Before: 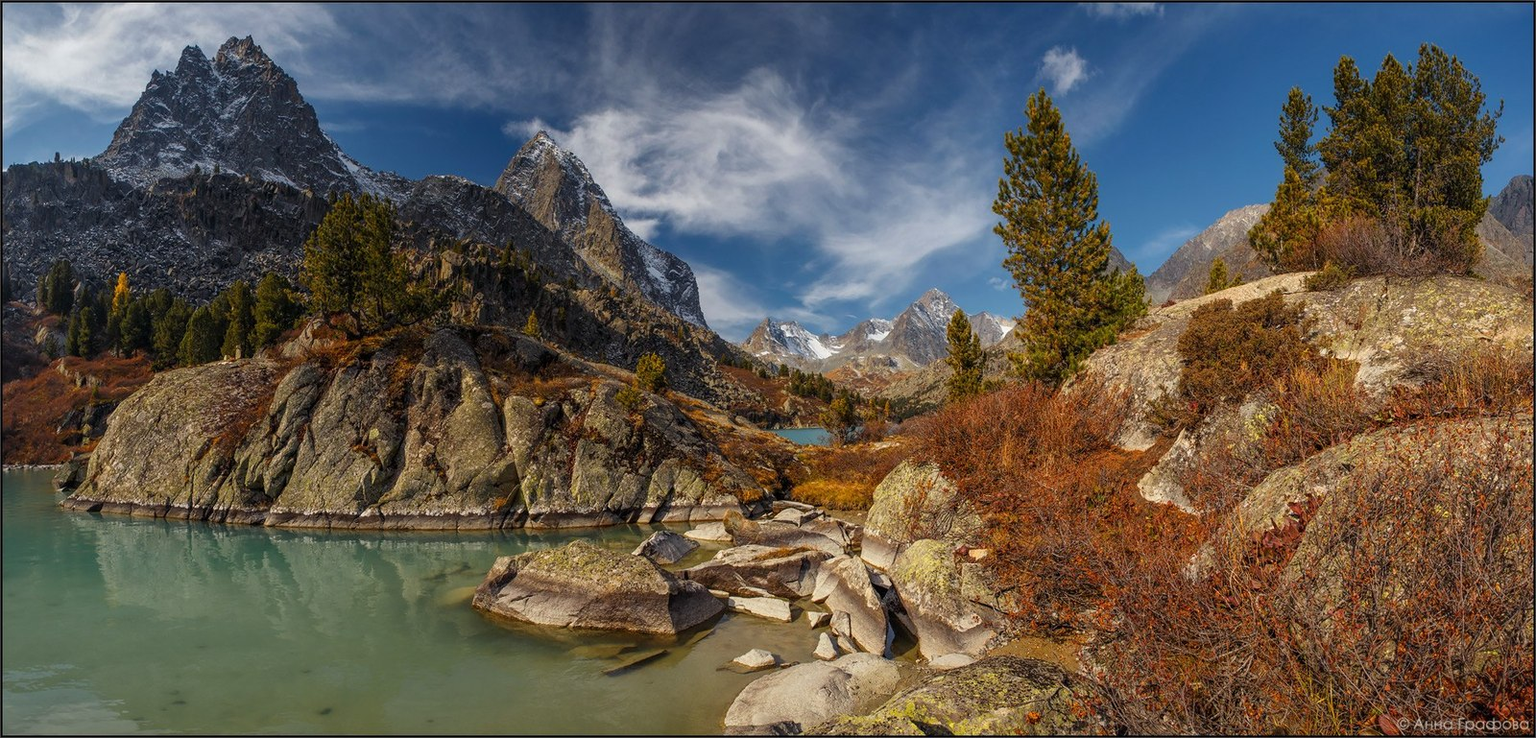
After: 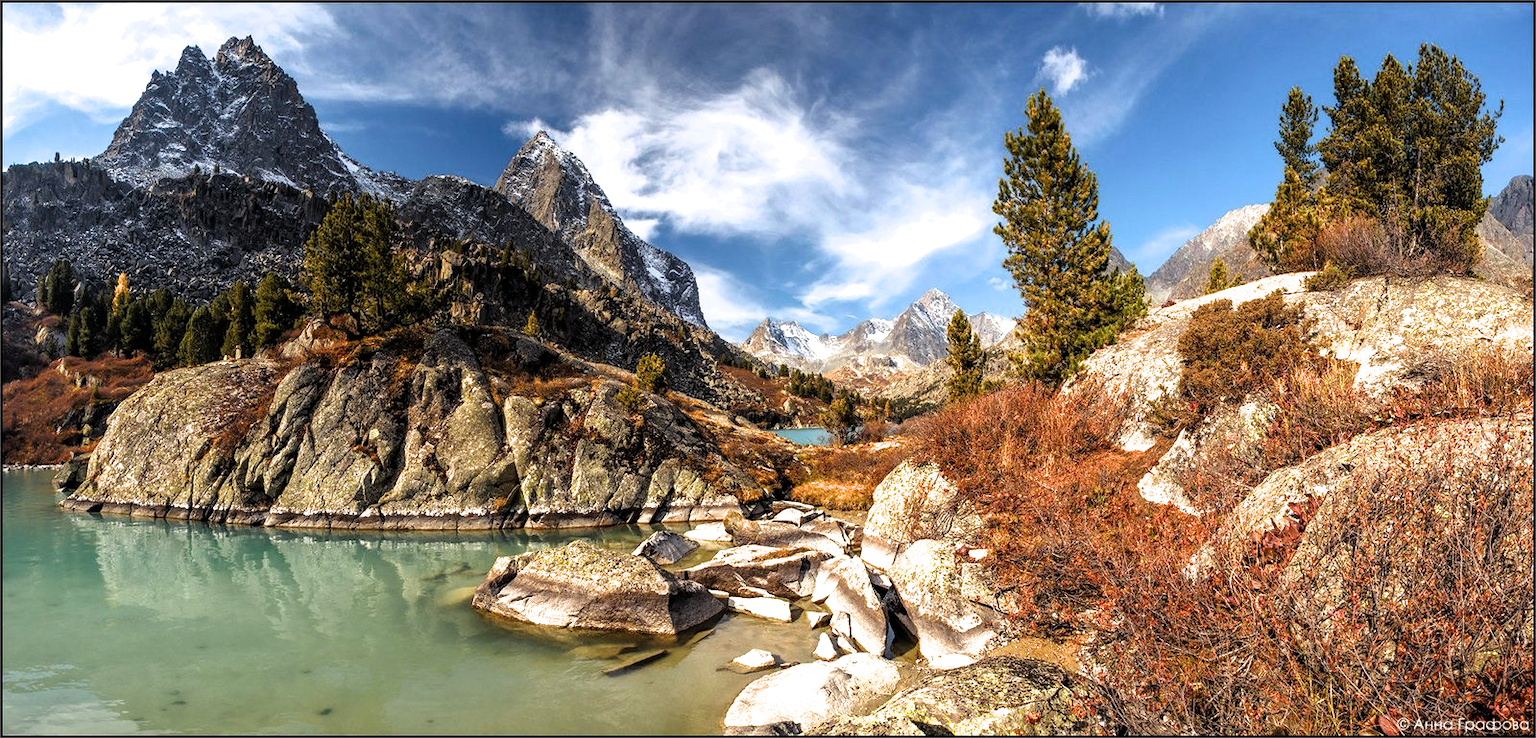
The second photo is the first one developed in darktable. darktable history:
exposure: exposure 1 EV, compensate exposure bias true, compensate highlight preservation false
filmic rgb: black relative exposure -8.21 EV, white relative exposure 2.2 EV, target white luminance 99.857%, hardness 7.18, latitude 75.15%, contrast 1.319, highlights saturation mix -1.72%, shadows ↔ highlights balance 29.91%, color science v6 (2022)
